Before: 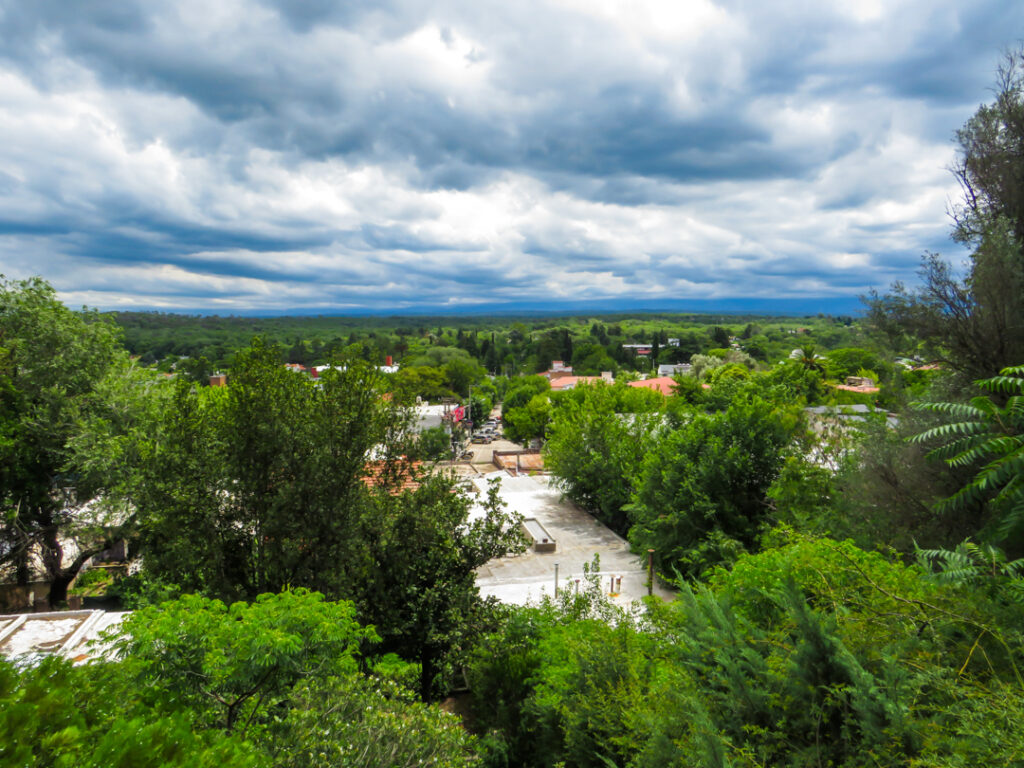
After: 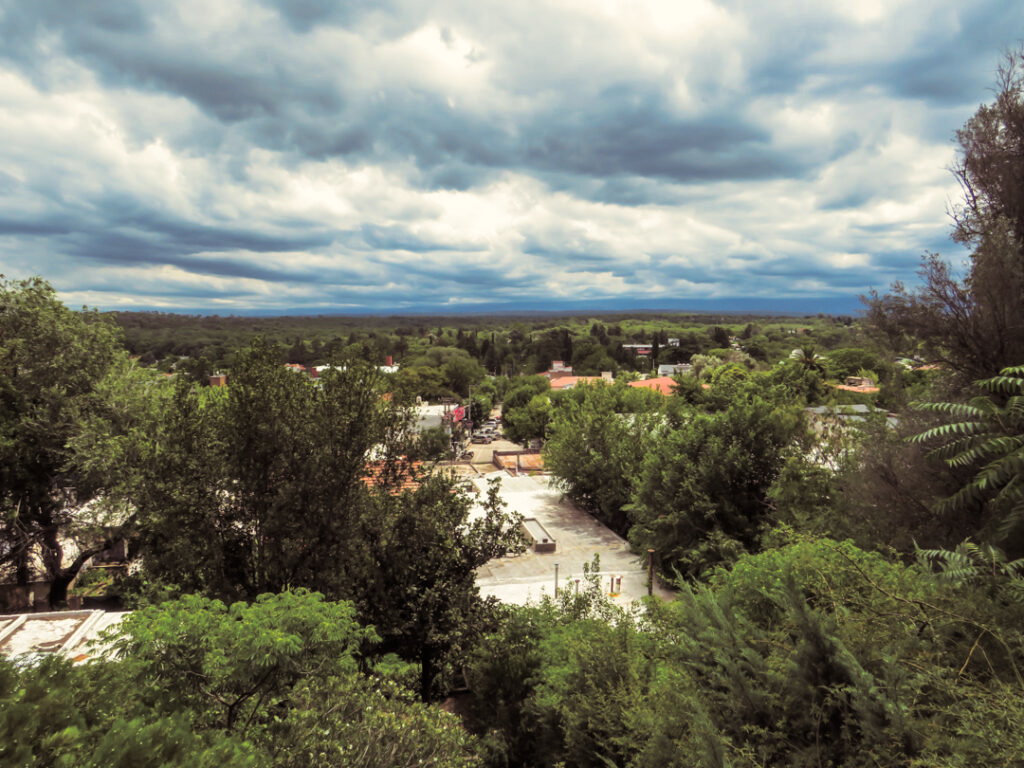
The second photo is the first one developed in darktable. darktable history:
split-toning: shadows › saturation 0.24, highlights › hue 54°, highlights › saturation 0.24
white balance: red 1.029, blue 0.92
